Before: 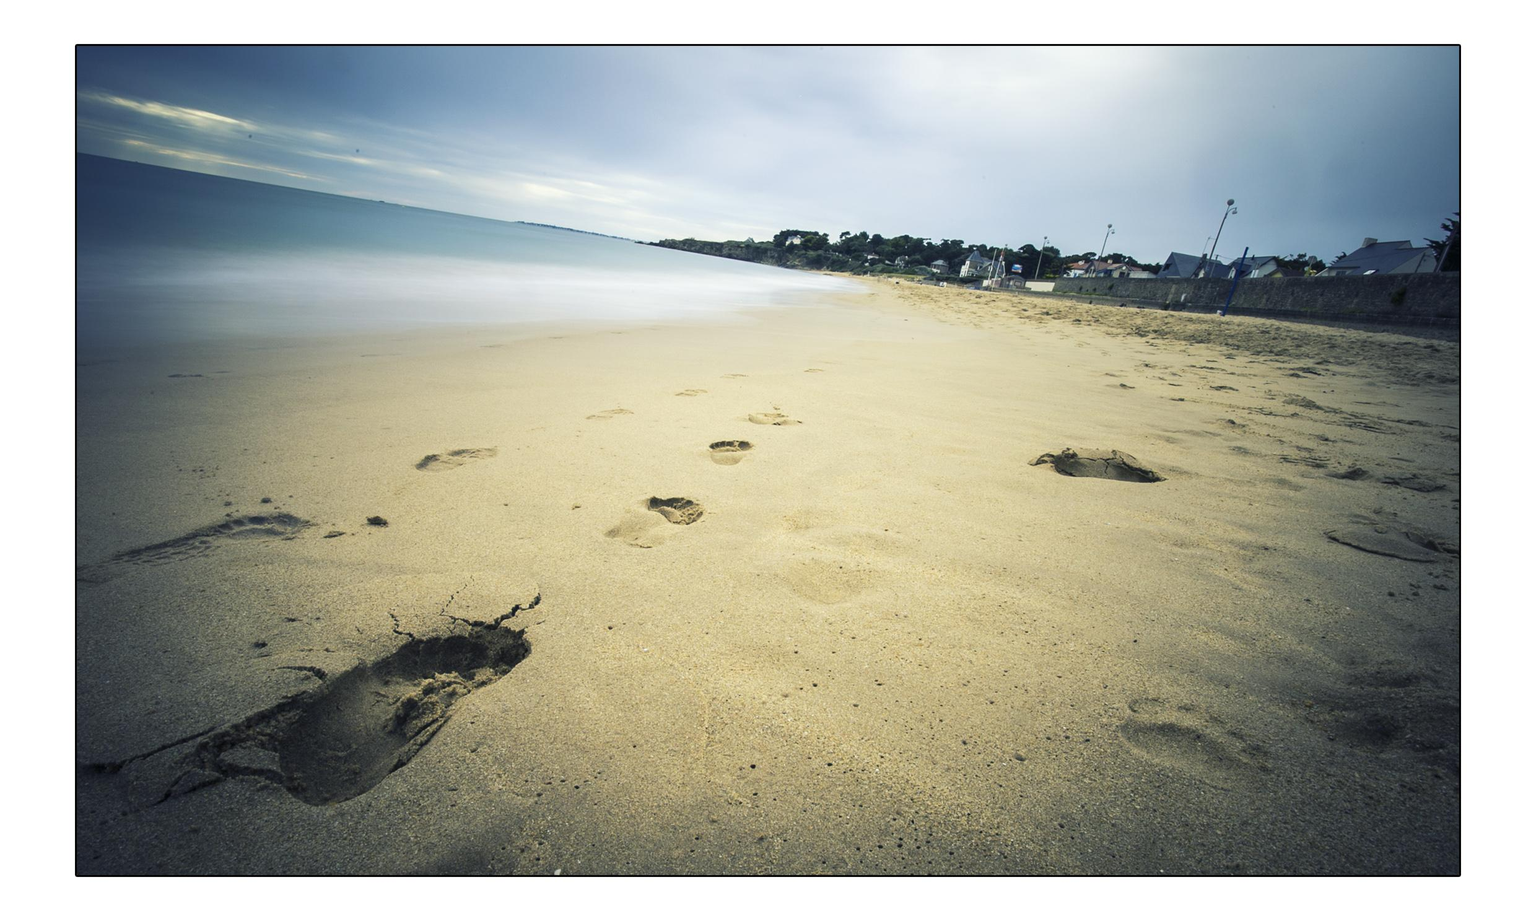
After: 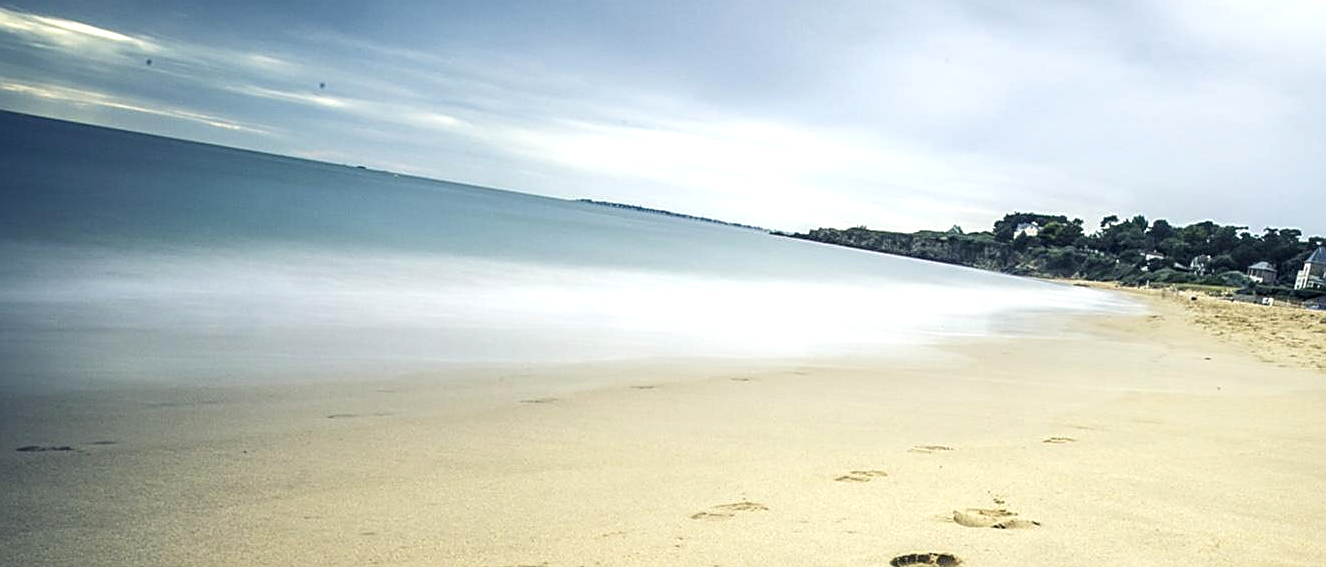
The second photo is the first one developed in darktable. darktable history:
local contrast: detail 150%
exposure: exposure 0.215 EV, compensate highlight preservation false
sharpen: on, module defaults
crop: left 10.301%, top 10.636%, right 36.217%, bottom 51.174%
